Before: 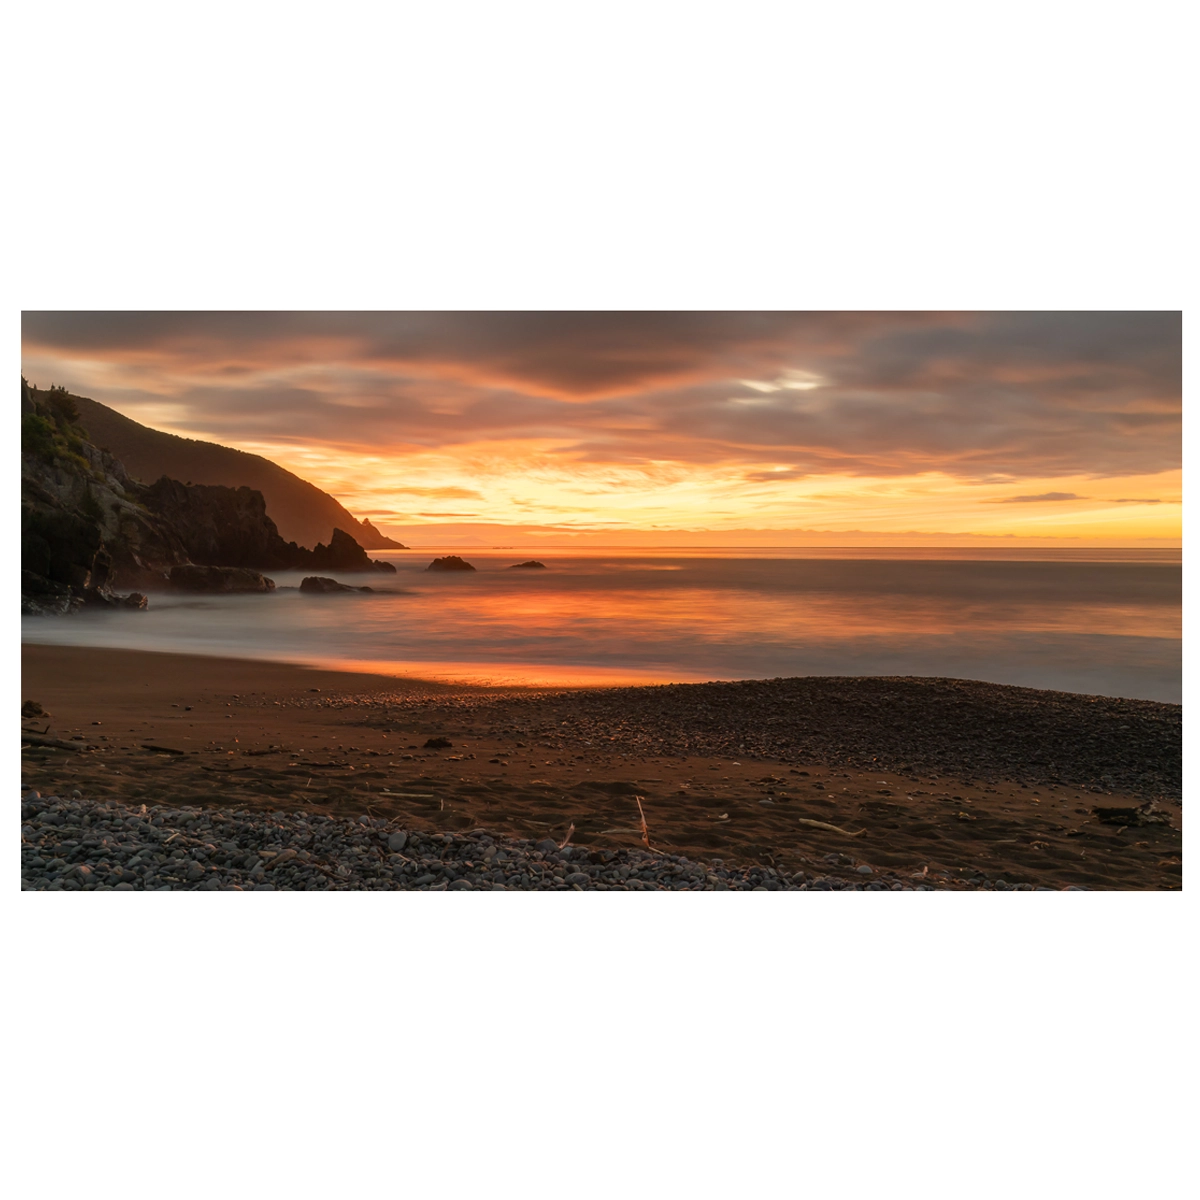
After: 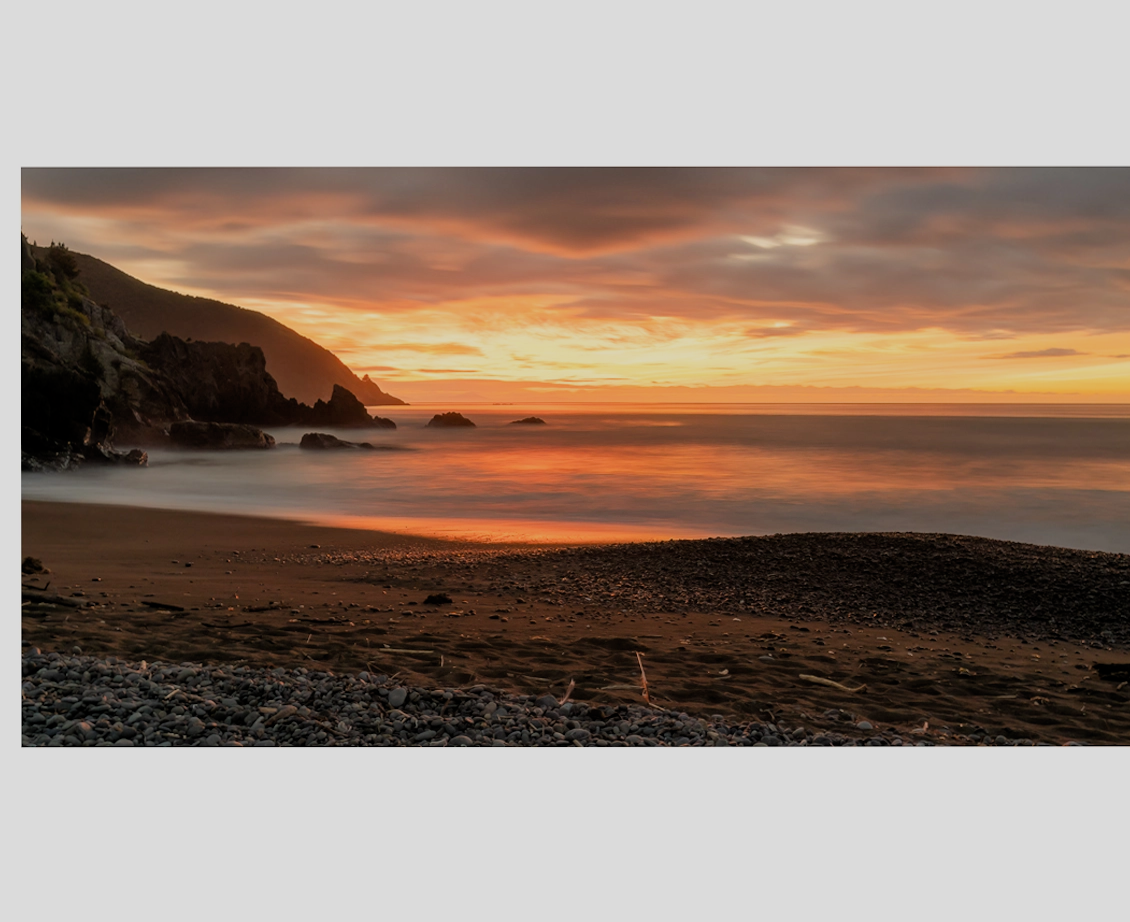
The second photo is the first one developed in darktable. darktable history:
crop and rotate: angle 0.045°, top 11.994%, right 5.681%, bottom 11.076%
filmic rgb: middle gray luminance 18.35%, black relative exposure -8.95 EV, white relative exposure 3.75 EV, threshold 2.94 EV, target black luminance 0%, hardness 4.8, latitude 67.37%, contrast 0.947, highlights saturation mix 21.36%, shadows ↔ highlights balance 21.87%, contrast in shadows safe, enable highlight reconstruction true
